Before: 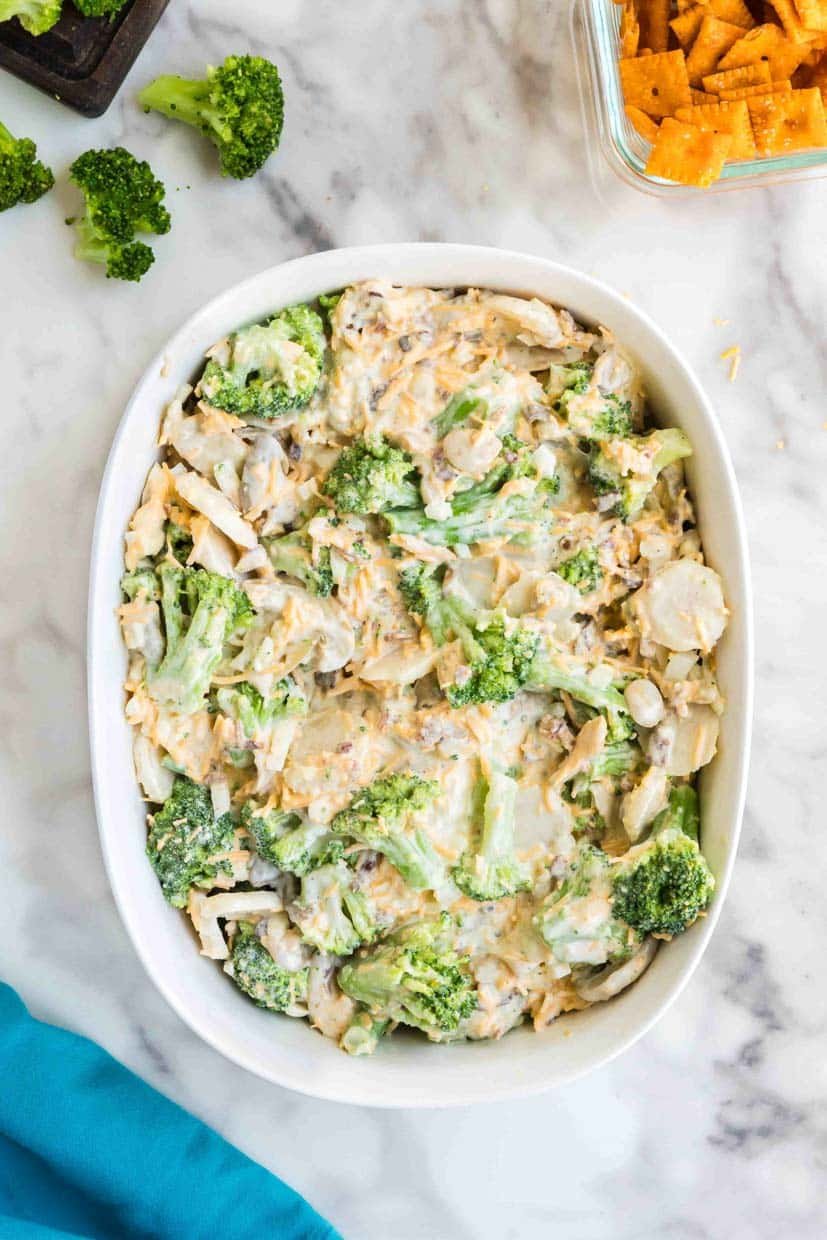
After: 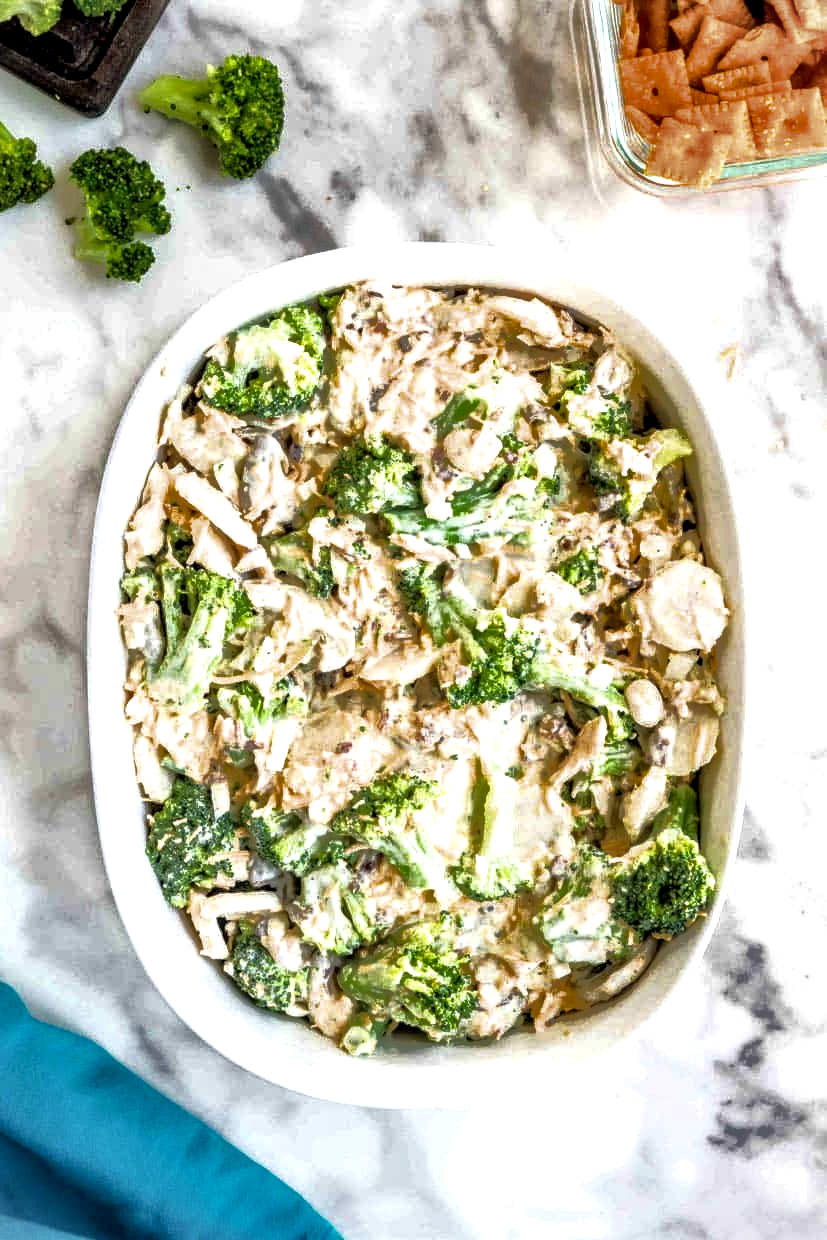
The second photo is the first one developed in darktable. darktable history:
filmic rgb: black relative exposure -7.96 EV, white relative exposure 2.2 EV, hardness 7.04
vignetting: fall-off start 100.88%, brightness -0.281
local contrast: detail 156%
shadows and highlights: shadows 58.77, highlights -59.76
